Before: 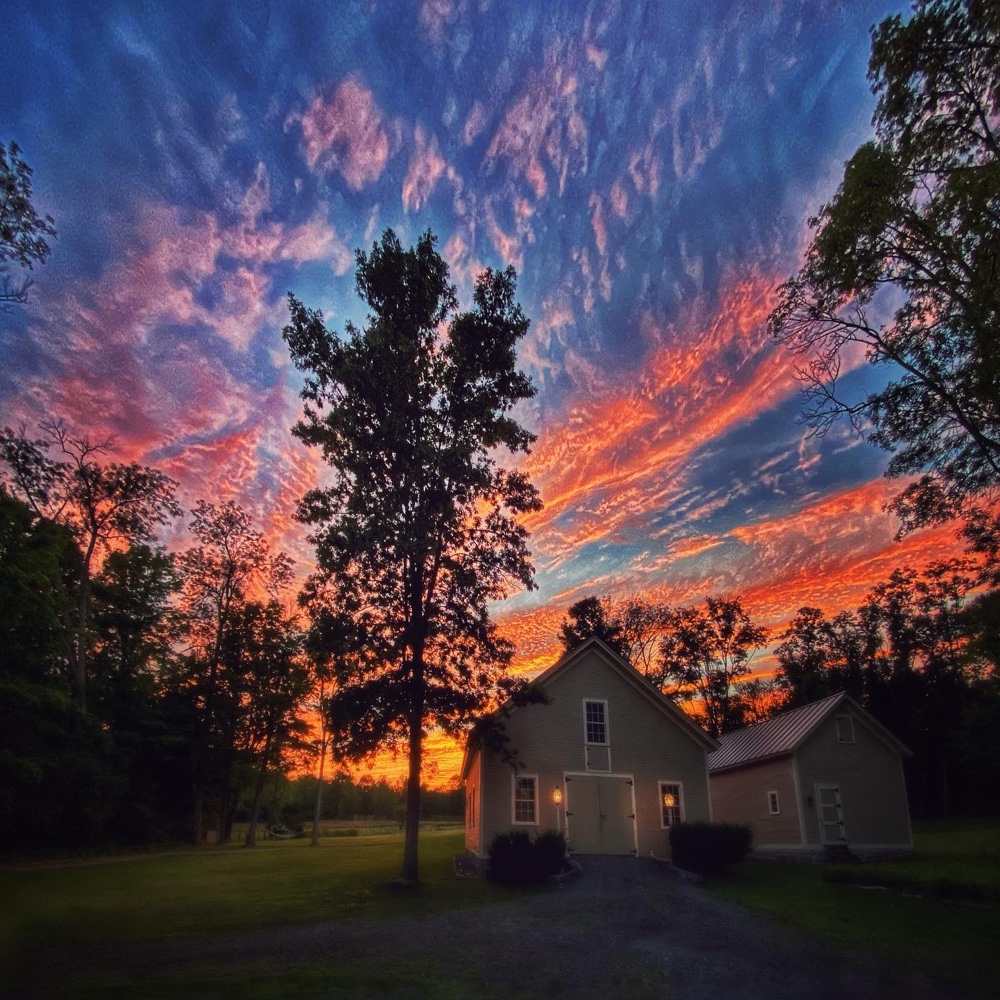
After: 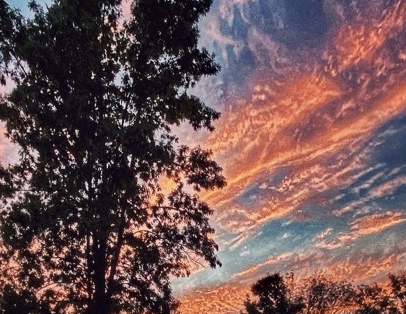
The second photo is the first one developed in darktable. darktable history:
crop: left 31.724%, top 32.338%, right 27.647%, bottom 36.169%
contrast brightness saturation: contrast 0.104, saturation -0.296
haze removal: strength 0.279, distance 0.248, compatibility mode true, adaptive false
